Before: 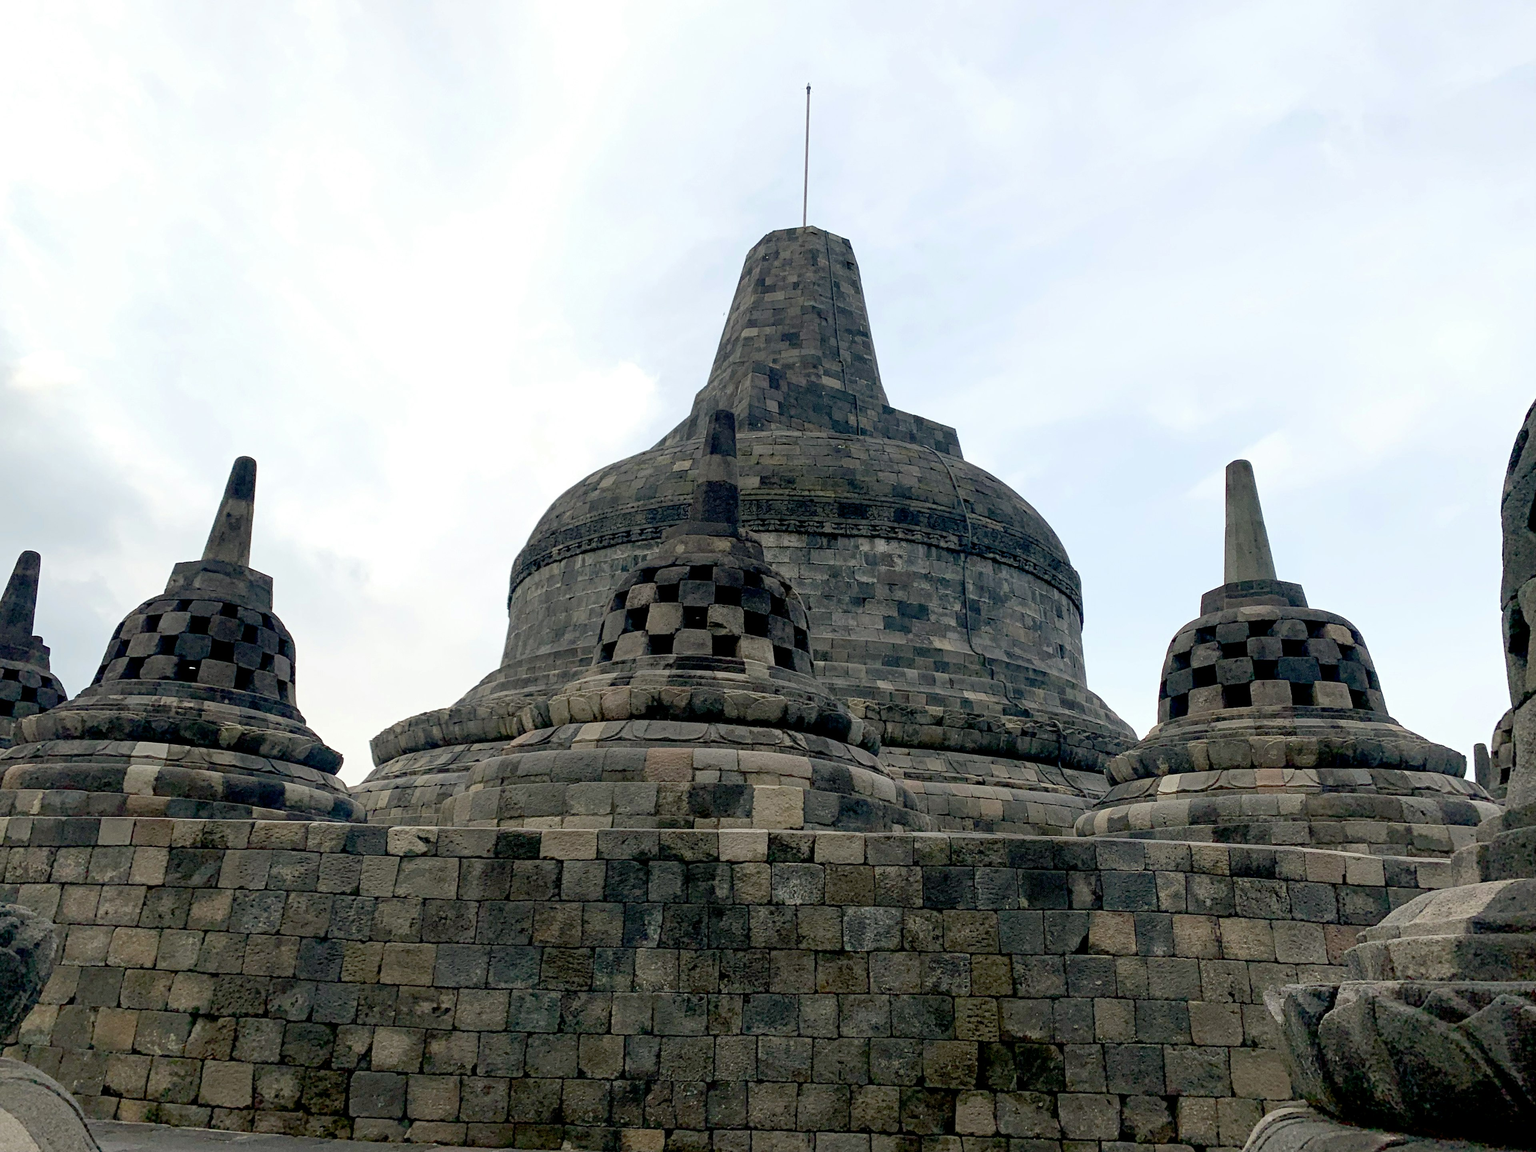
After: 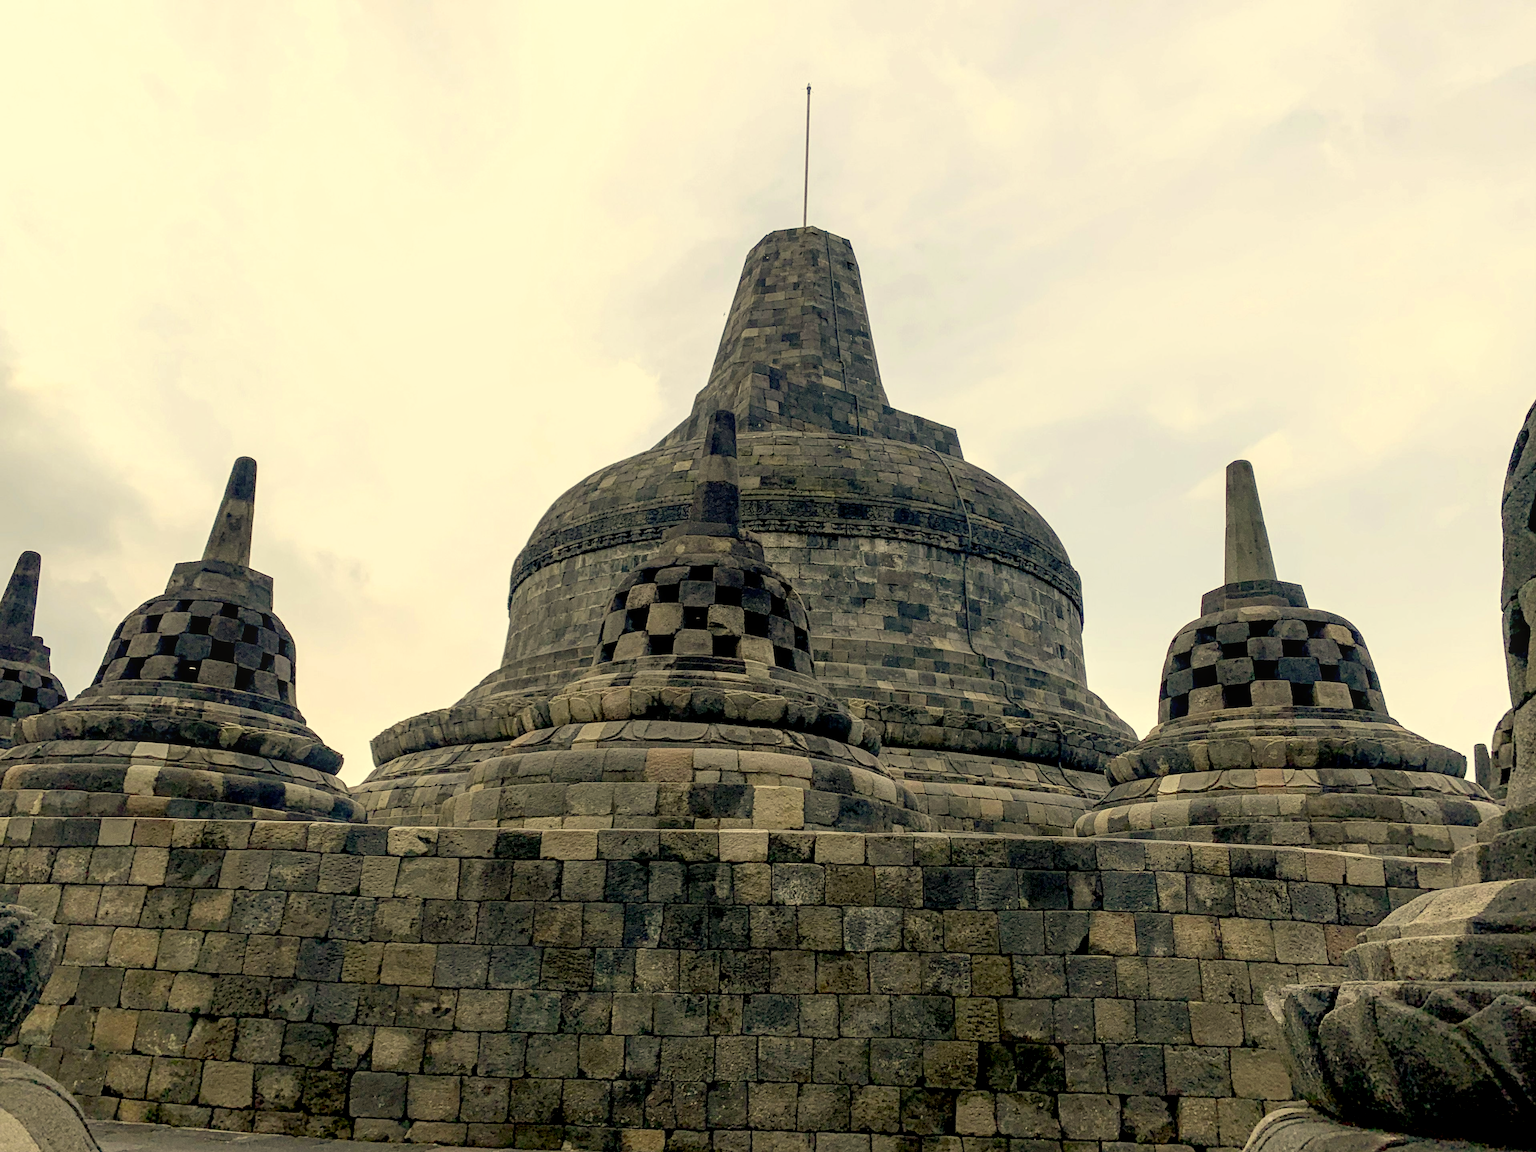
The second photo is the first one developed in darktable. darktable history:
local contrast: on, module defaults
color correction: highlights a* 2.29, highlights b* 23.21
